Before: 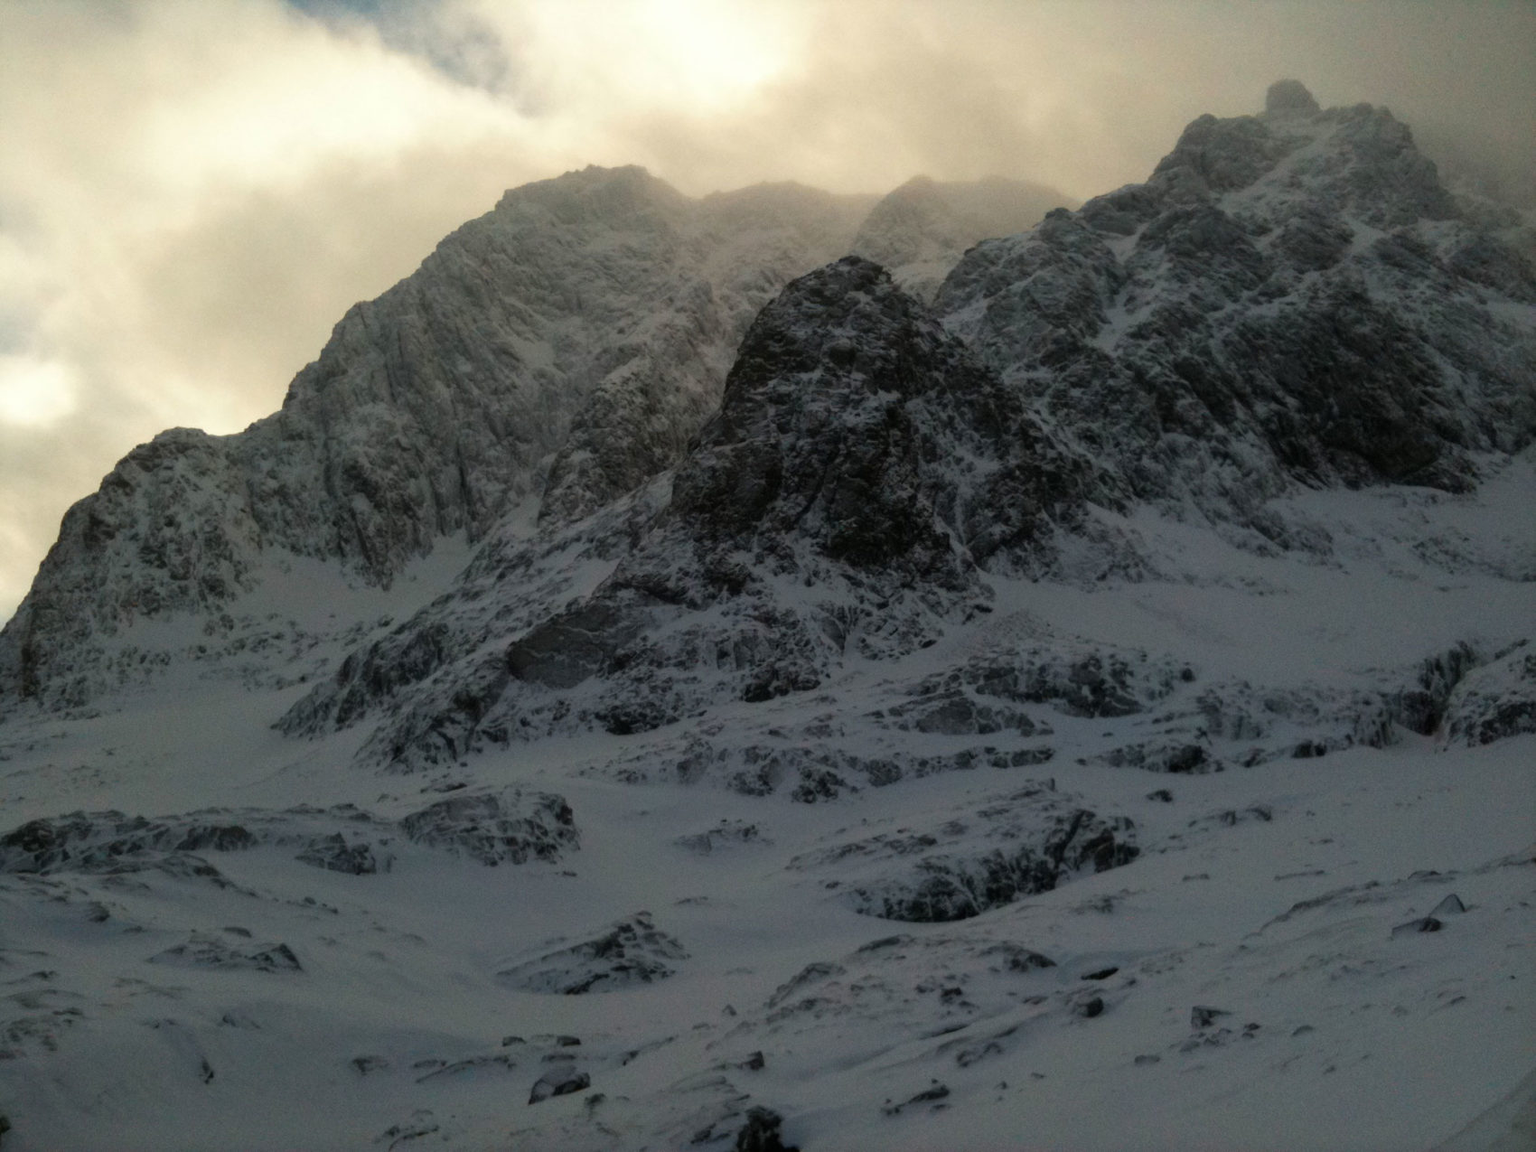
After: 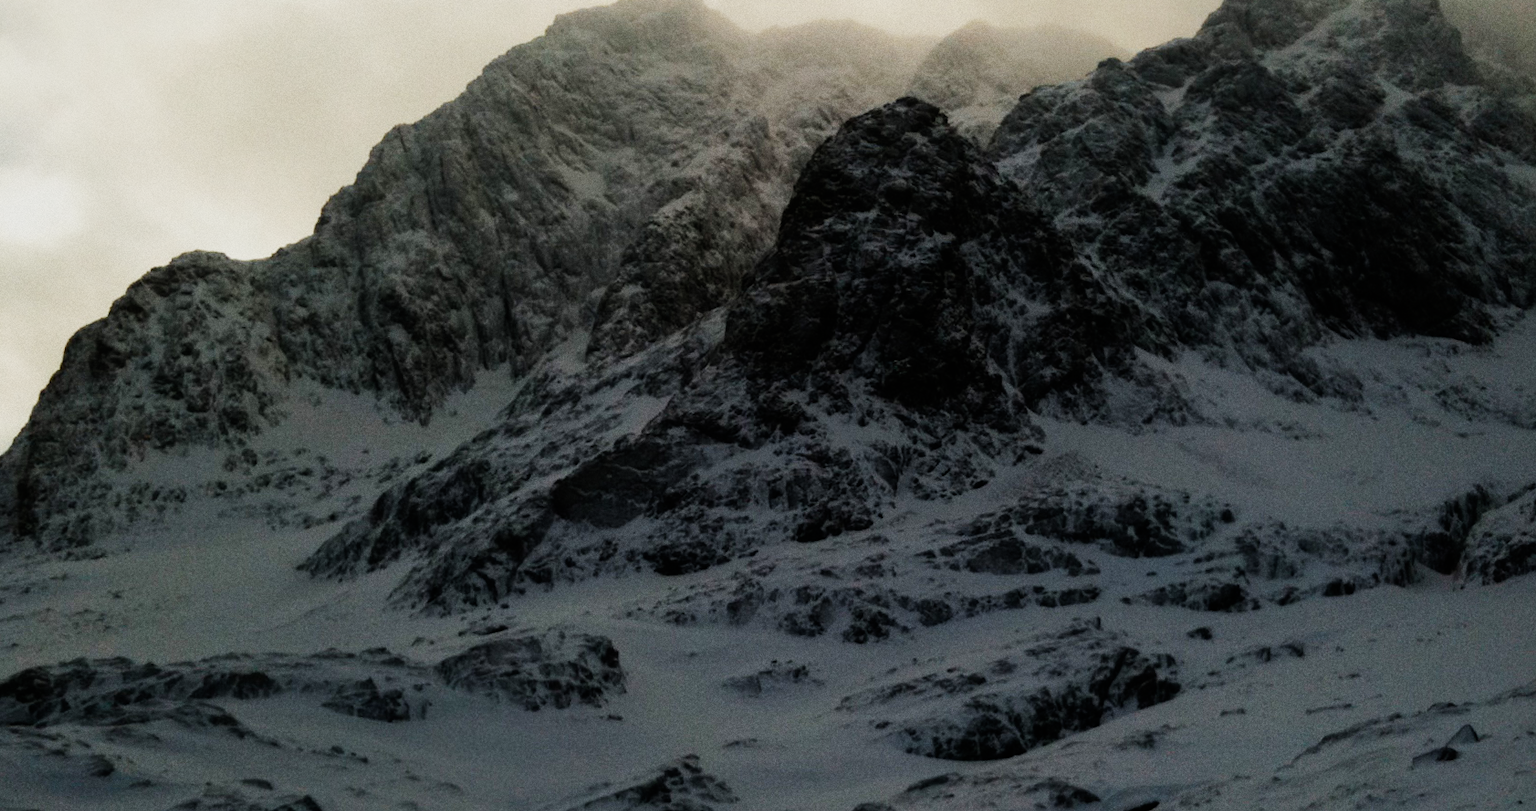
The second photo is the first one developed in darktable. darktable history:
color calibration: illuminant same as pipeline (D50), adaptation none (bypass), gamut compression 1.72
grain: coarseness 0.47 ISO
crop: top 11.038%, bottom 13.962%
rotate and perspective: rotation 0.679°, lens shift (horizontal) 0.136, crop left 0.009, crop right 0.991, crop top 0.078, crop bottom 0.95
tone equalizer: -8 EV -0.417 EV, -7 EV -0.389 EV, -6 EV -0.333 EV, -5 EV -0.222 EV, -3 EV 0.222 EV, -2 EV 0.333 EV, -1 EV 0.389 EV, +0 EV 0.417 EV, edges refinement/feathering 500, mask exposure compensation -1.57 EV, preserve details no
sigmoid: contrast 1.6, skew -0.2, preserve hue 0%, red attenuation 0.1, red rotation 0.035, green attenuation 0.1, green rotation -0.017, blue attenuation 0.15, blue rotation -0.052, base primaries Rec2020
